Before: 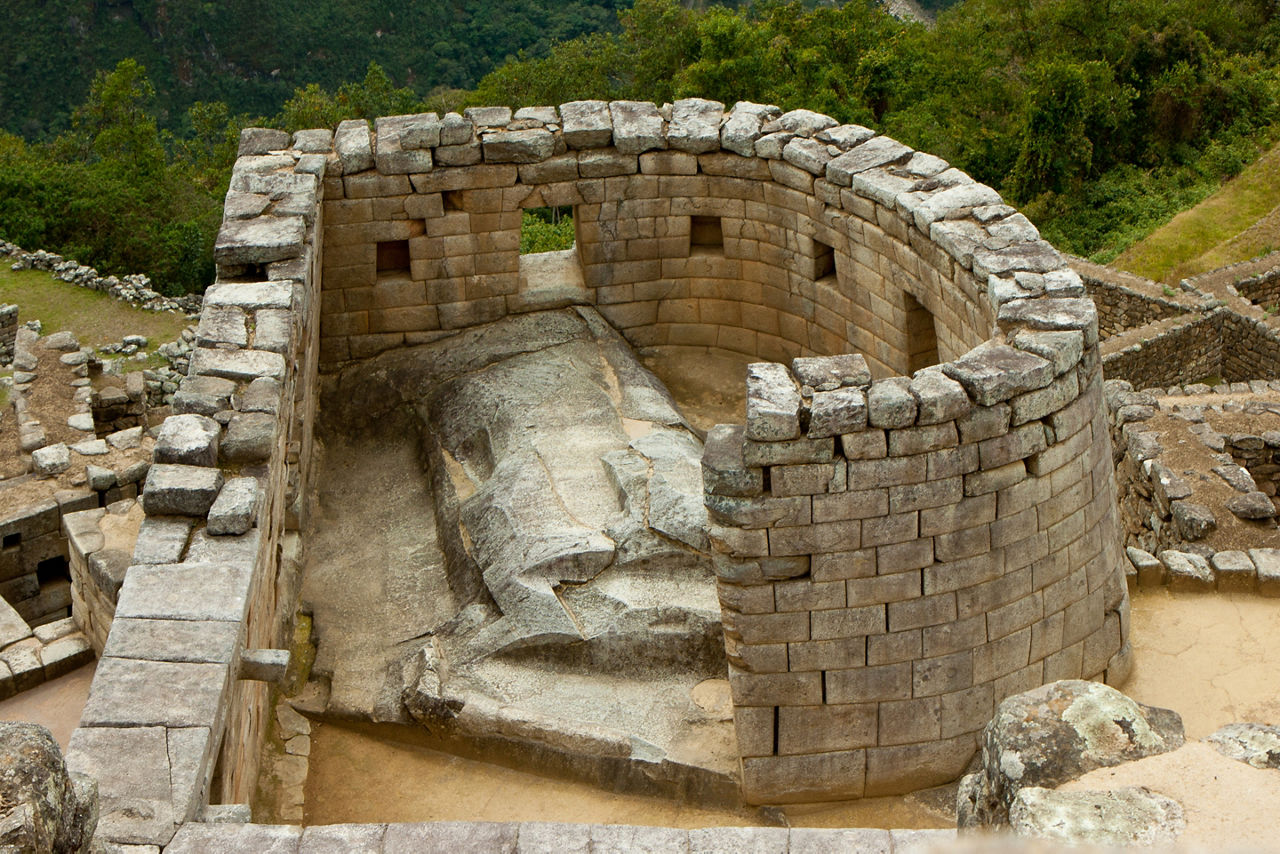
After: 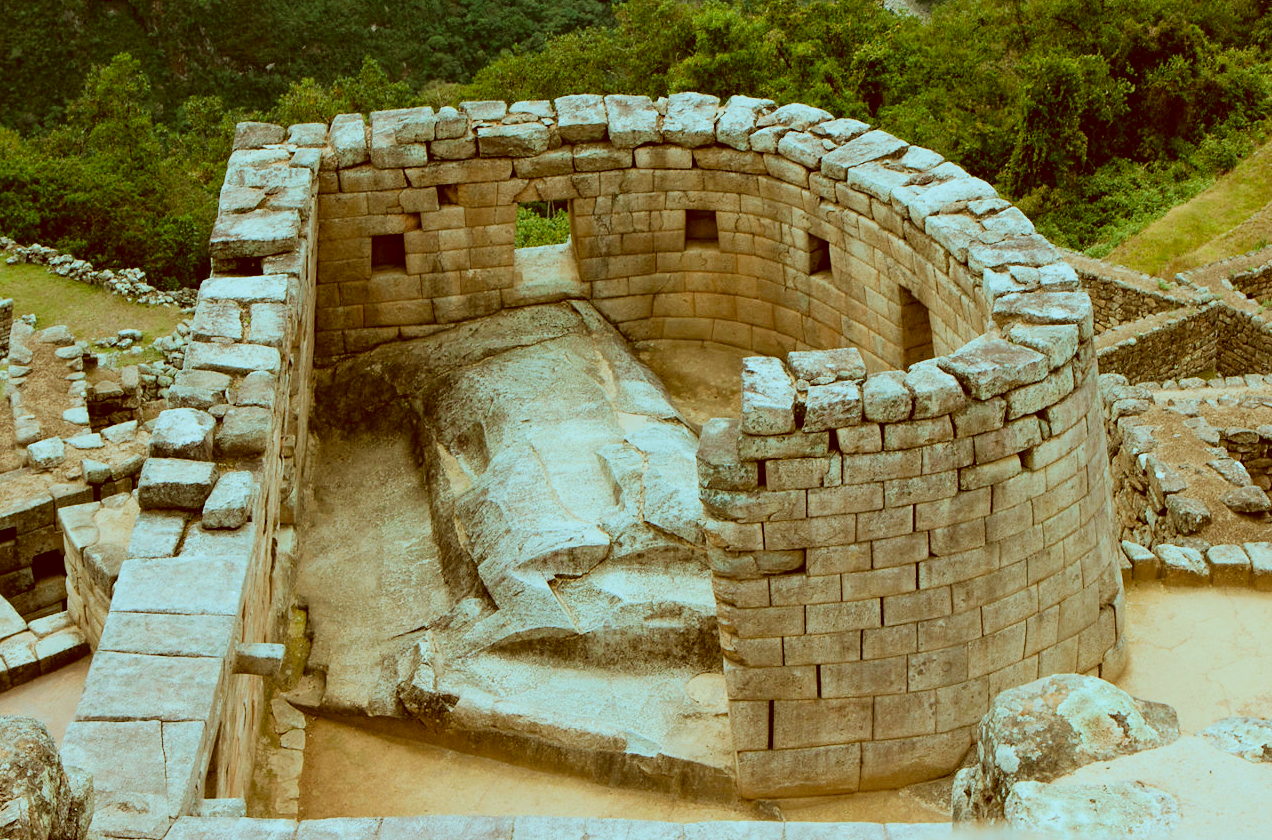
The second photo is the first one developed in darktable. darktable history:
exposure: black level correction 0, exposure 0.589 EV, compensate highlight preservation false
velvia: on, module defaults
filmic rgb: black relative exposure -7.65 EV, white relative exposure 4.56 EV, threshold 3 EV, hardness 3.61, iterations of high-quality reconstruction 0, enable highlight reconstruction true
crop: left 0.416%, top 0.721%, right 0.194%, bottom 0.866%
color correction: highlights a* -14.56, highlights b* -16.46, shadows a* 10.22, shadows b* 29.46
